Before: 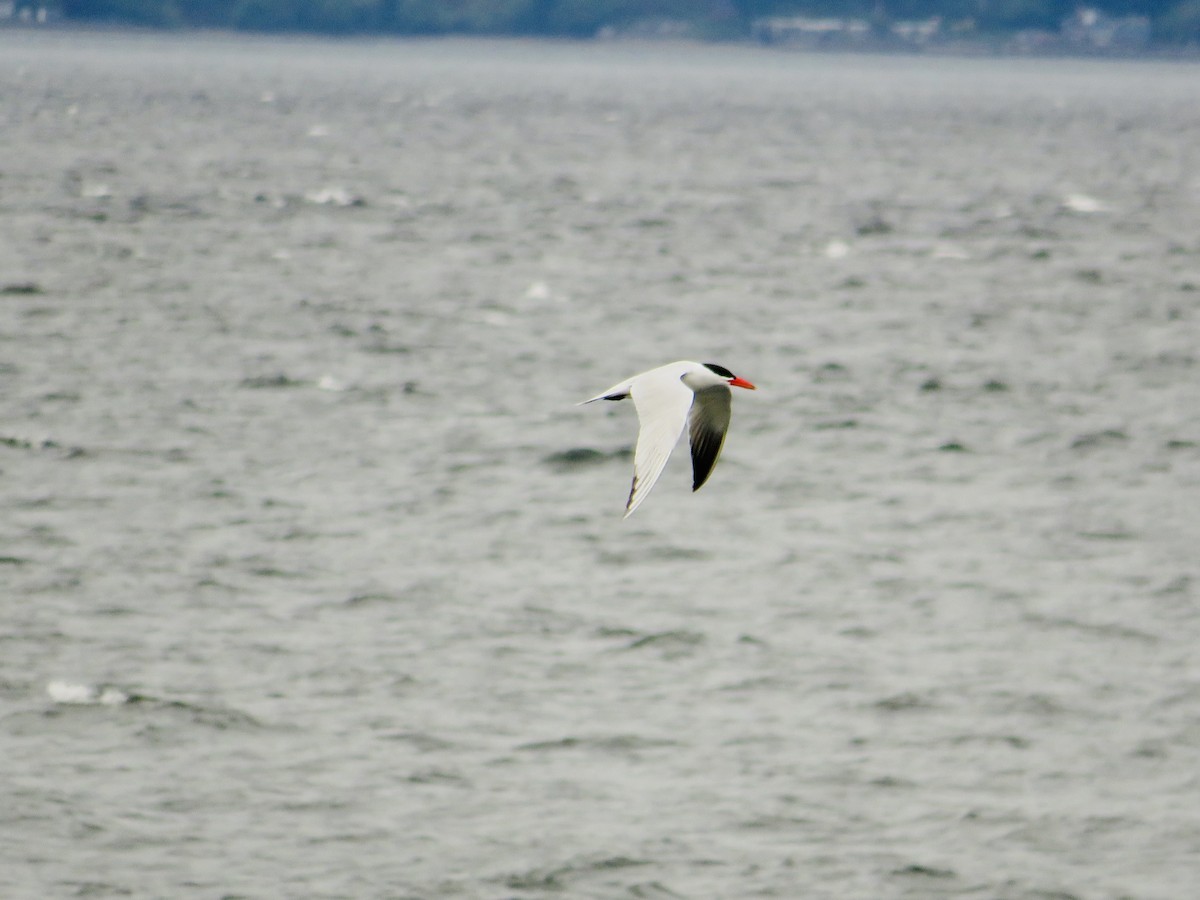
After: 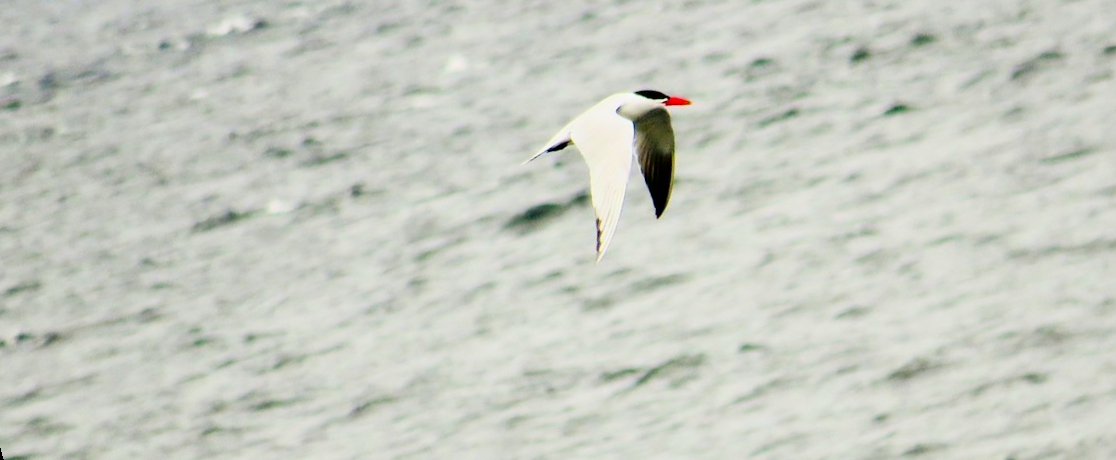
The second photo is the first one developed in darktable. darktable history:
crop and rotate: top 15.774%, bottom 5.506%
rotate and perspective: rotation -14.8°, crop left 0.1, crop right 0.903, crop top 0.25, crop bottom 0.748
contrast brightness saturation: brightness -0.25, saturation 0.2
base curve: curves: ch0 [(0, 0) (0.028, 0.03) (0.121, 0.232) (0.46, 0.748) (0.859, 0.968) (1, 1)]
